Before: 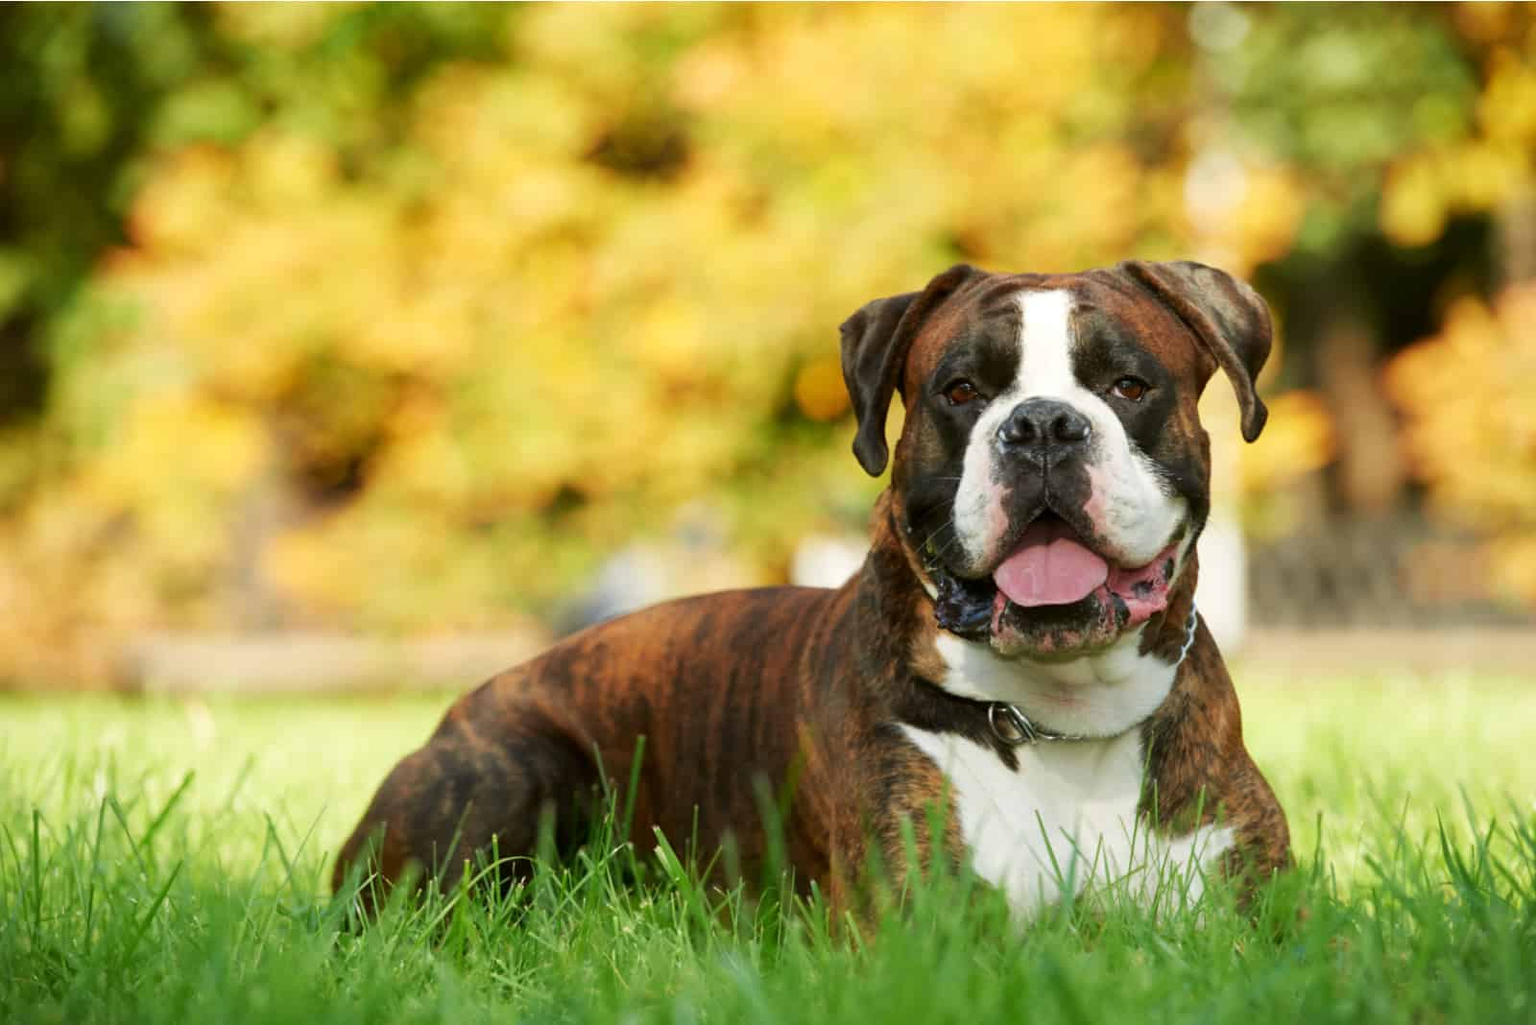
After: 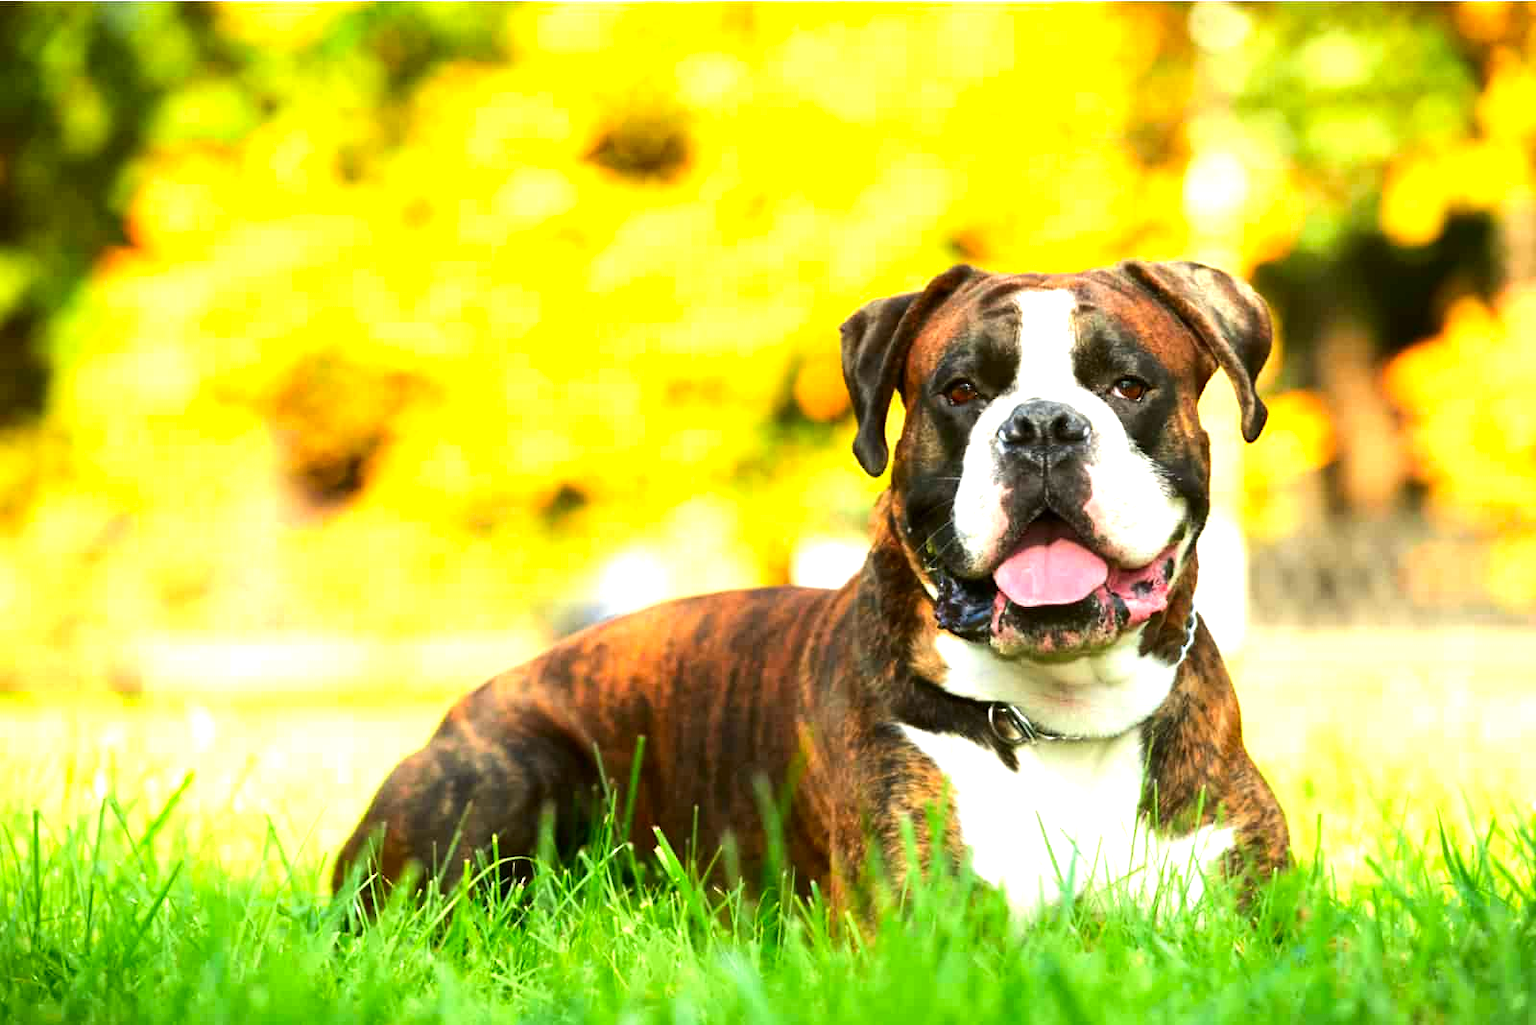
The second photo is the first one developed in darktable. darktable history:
tone equalizer: -8 EV -0.428 EV, -7 EV -0.387 EV, -6 EV -0.33 EV, -5 EV -0.223 EV, -3 EV 0.214 EV, -2 EV 0.323 EV, -1 EV 0.369 EV, +0 EV 0.442 EV, edges refinement/feathering 500, mask exposure compensation -1.57 EV, preserve details no
local contrast: mode bilateral grid, contrast 16, coarseness 35, detail 104%, midtone range 0.2
exposure: black level correction 0, exposure 0.952 EV, compensate highlight preservation false
contrast brightness saturation: contrast 0.093, saturation 0.271
